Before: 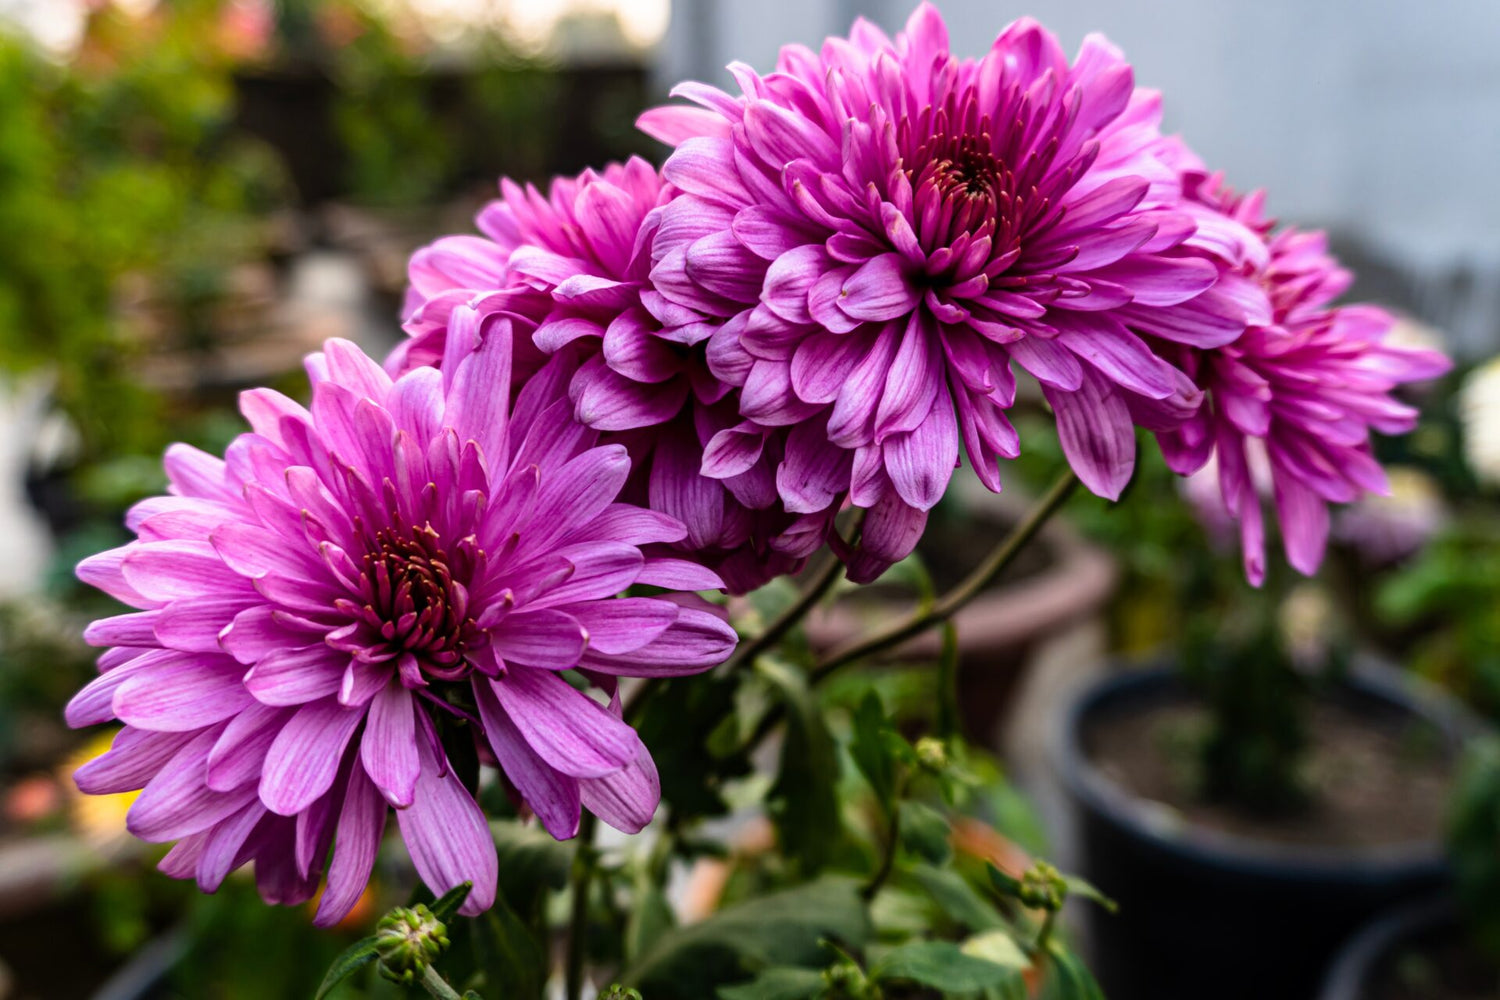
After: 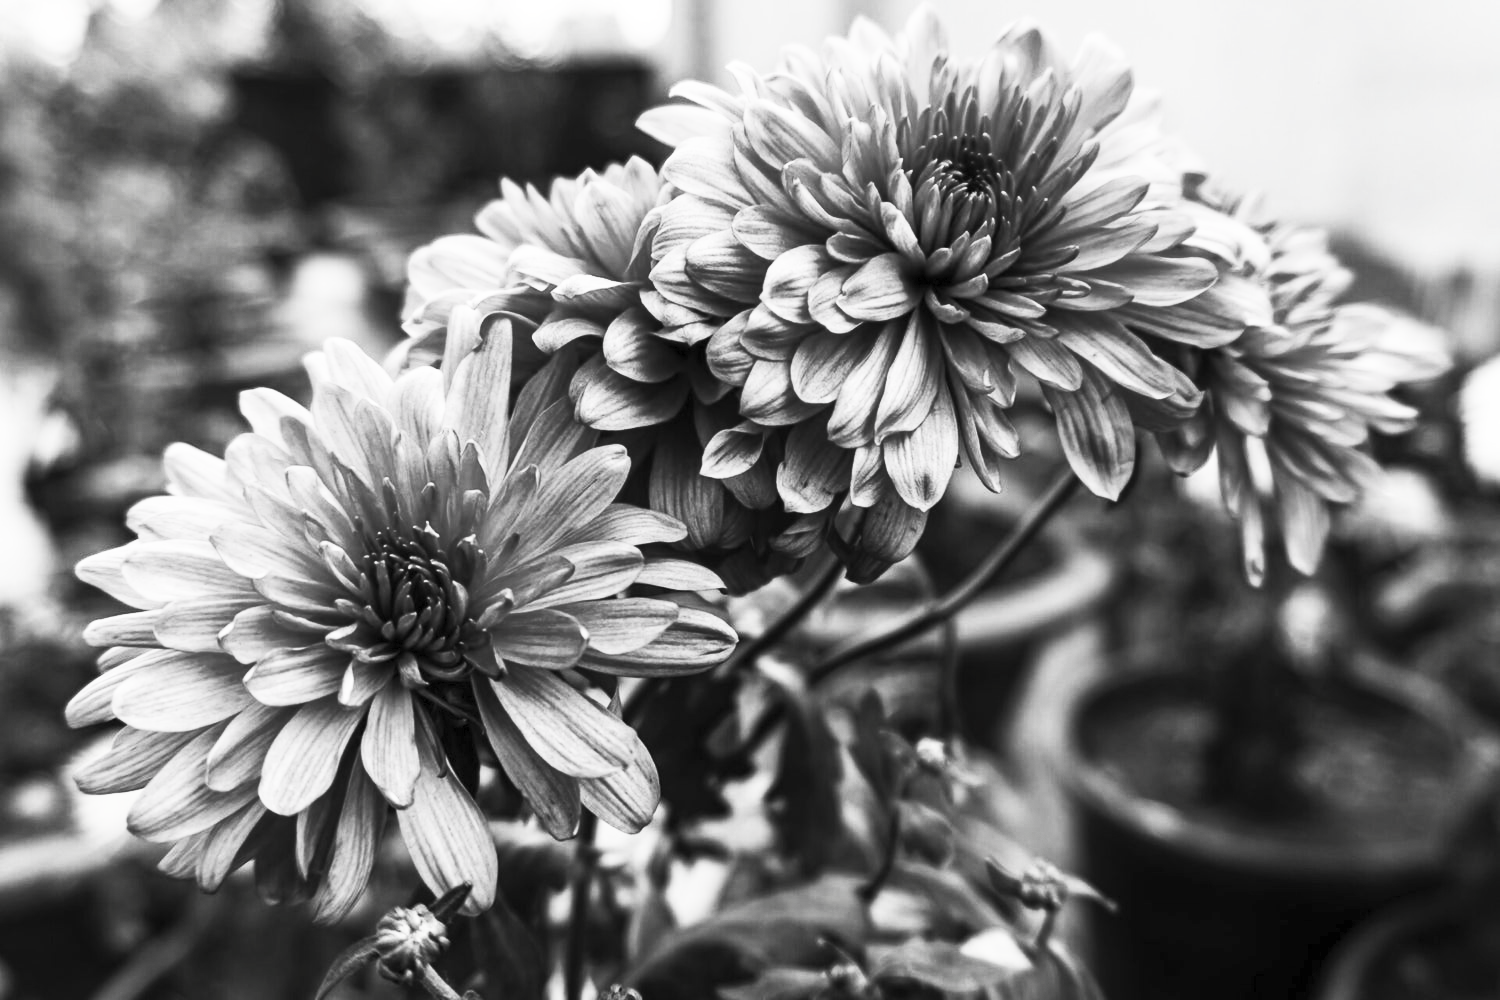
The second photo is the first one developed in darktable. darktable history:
contrast brightness saturation: contrast 0.533, brightness 0.472, saturation -0.994
